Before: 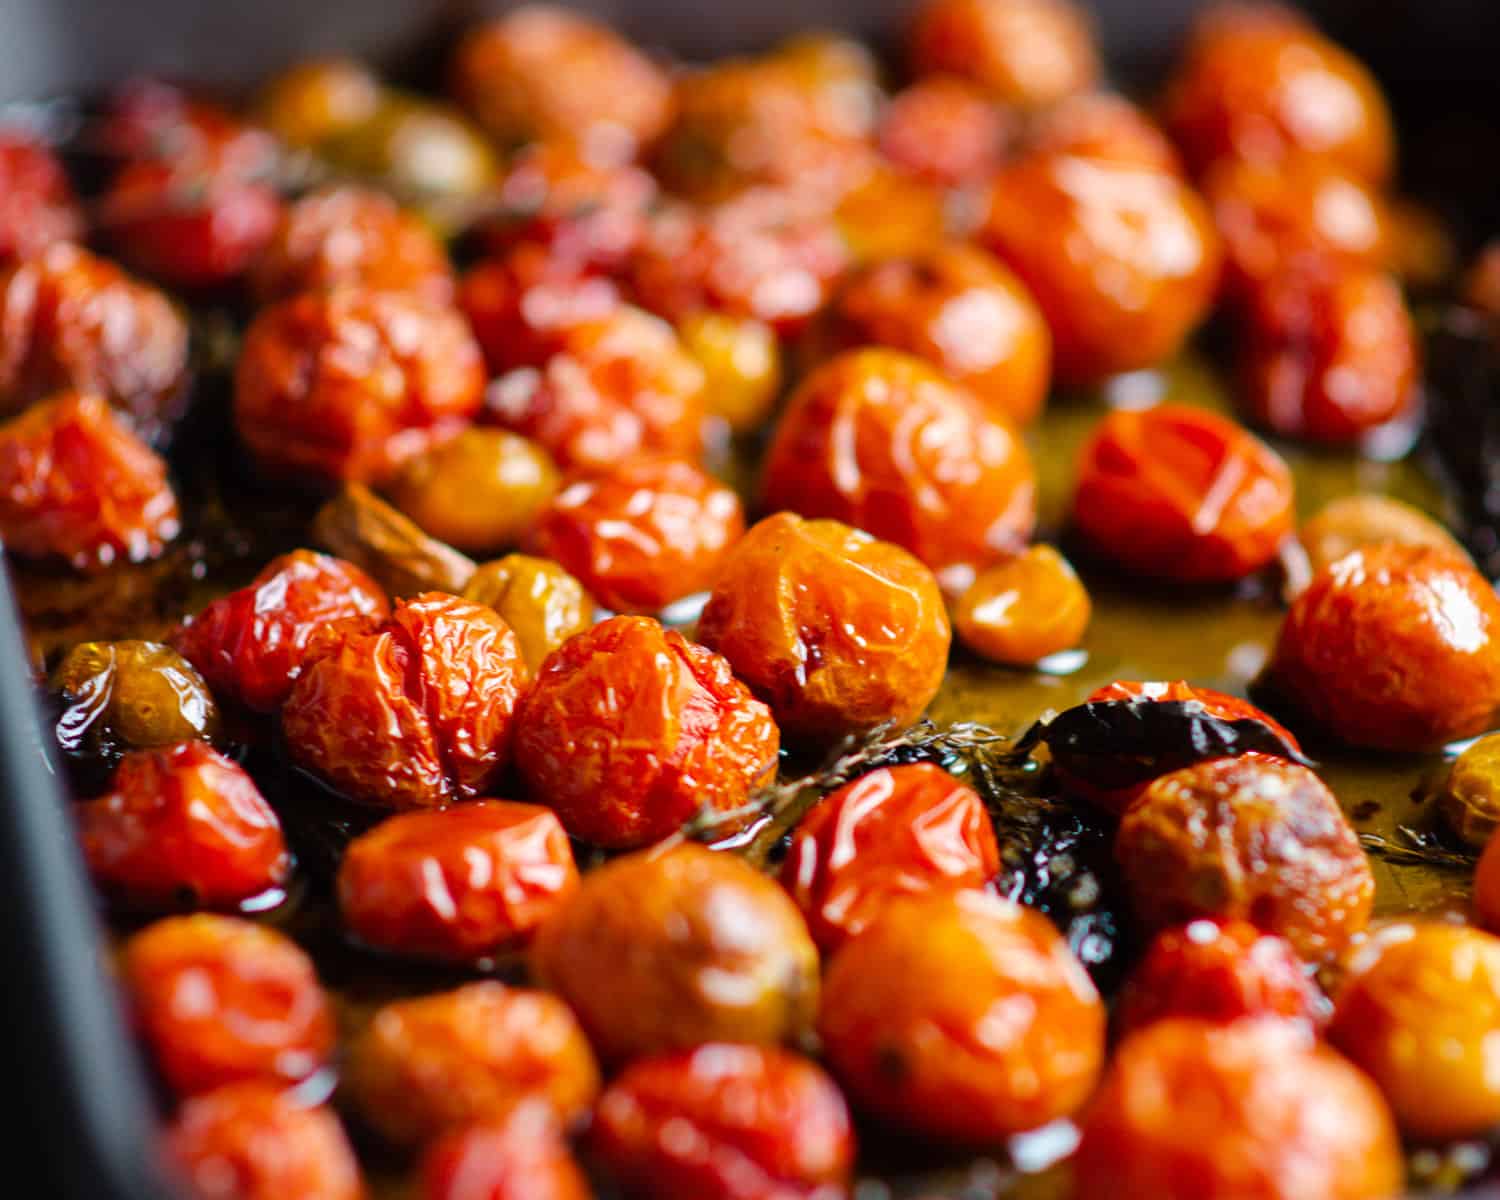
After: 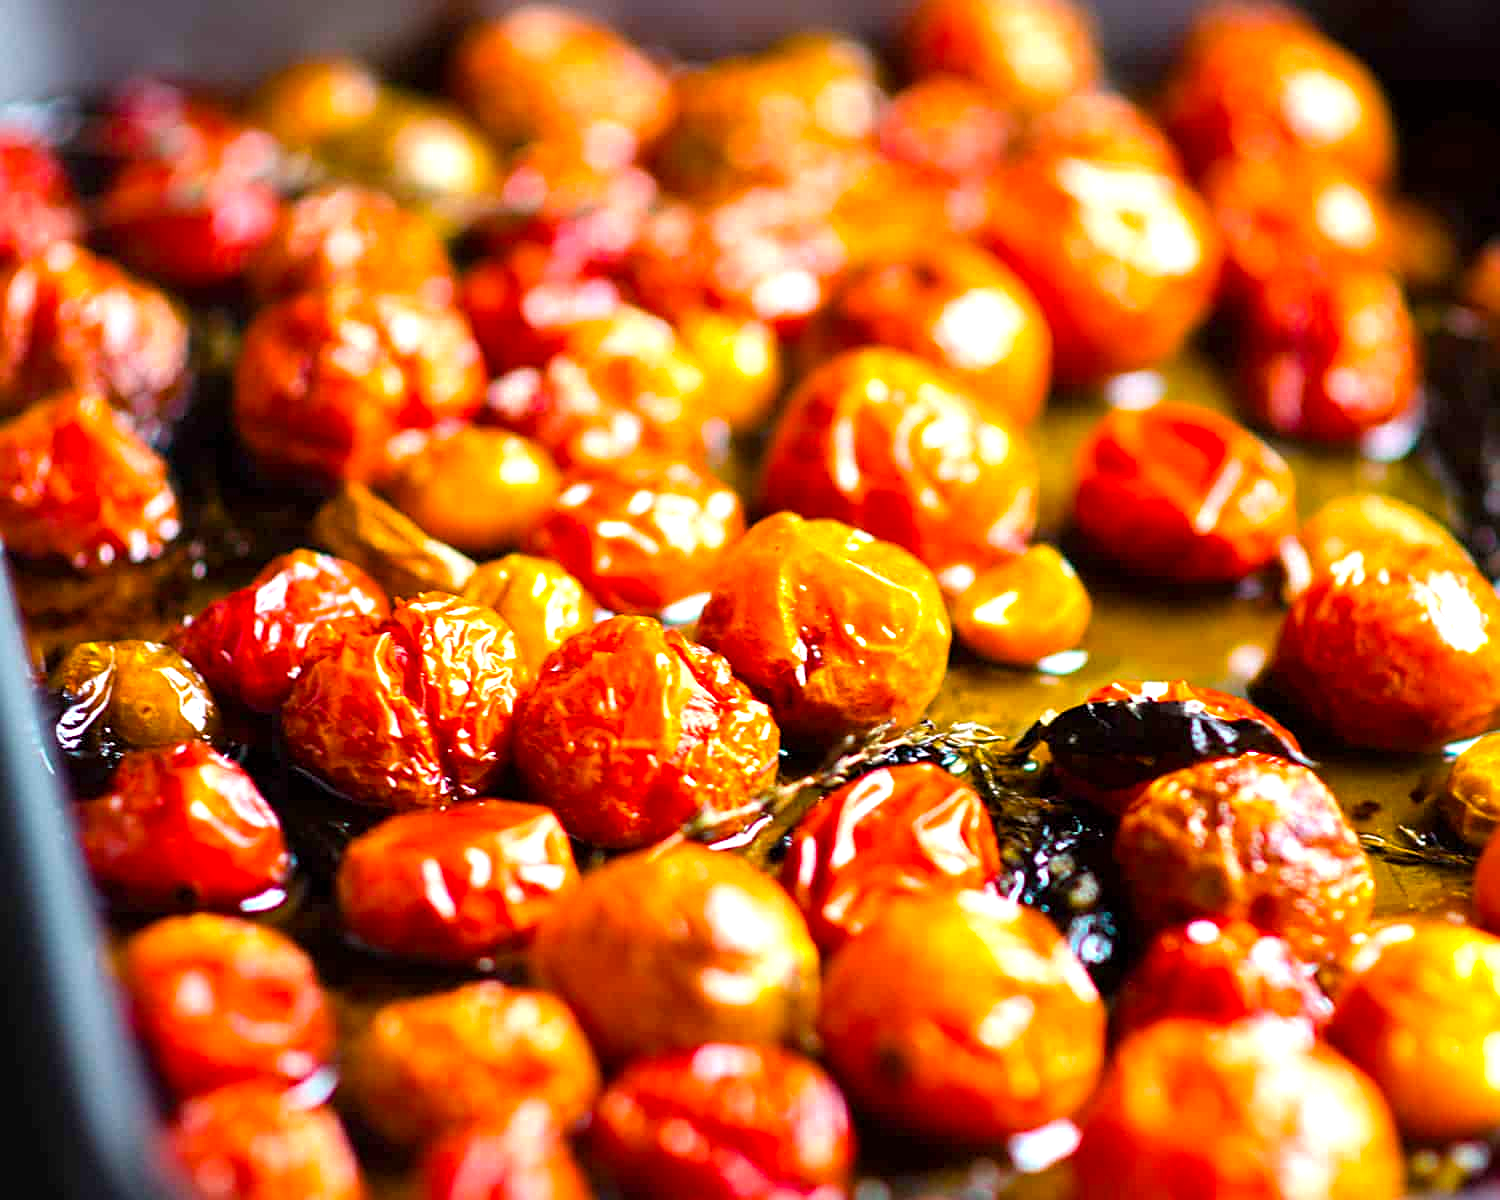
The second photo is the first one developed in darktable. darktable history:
color balance rgb: perceptual saturation grading › global saturation 20%, global vibrance 20%
exposure: black level correction 0.001, exposure 0.955 EV, compensate exposure bias true, compensate highlight preservation false
sharpen: on, module defaults
